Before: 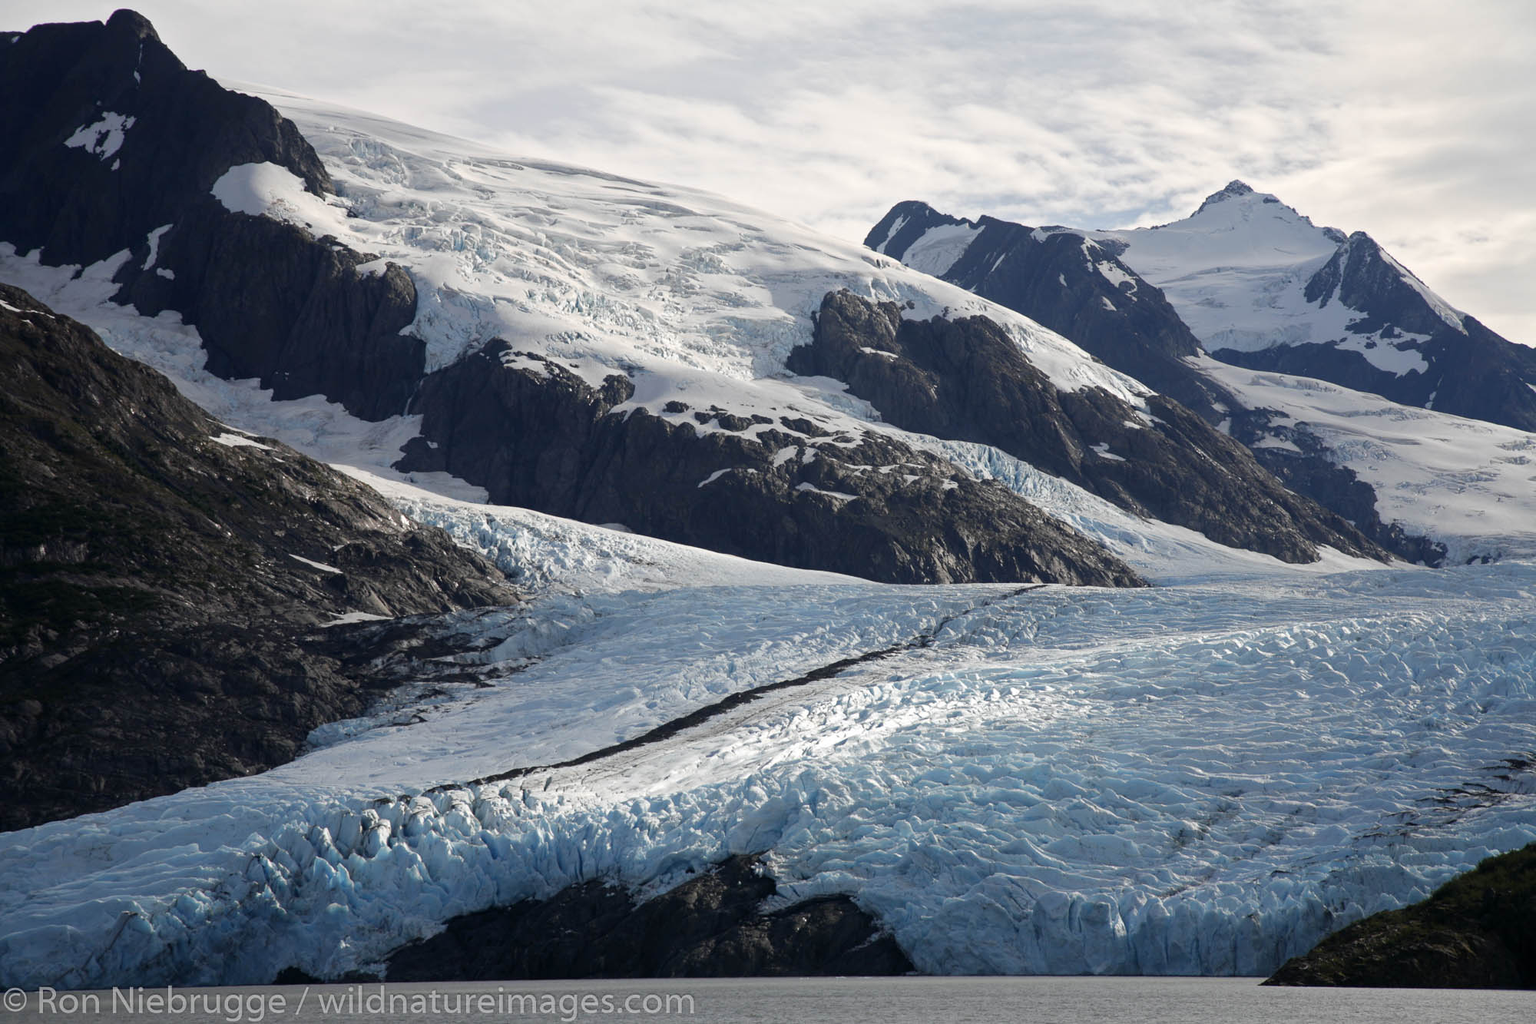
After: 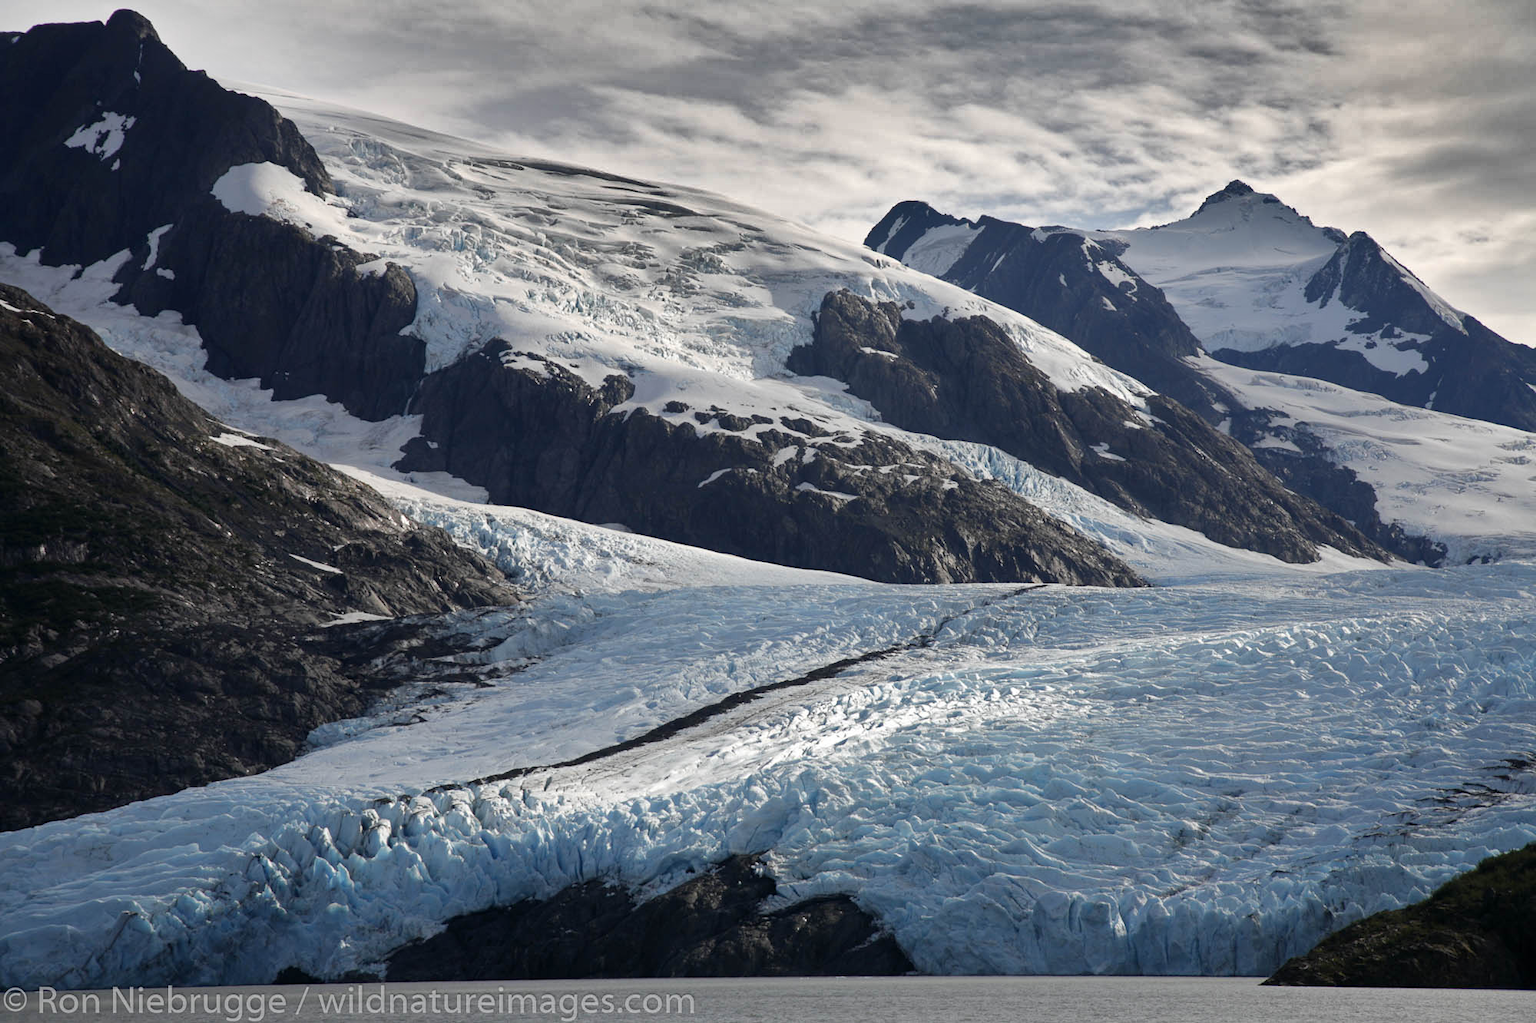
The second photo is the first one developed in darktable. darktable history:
shadows and highlights: shadows 24.62, highlights -76.73, soften with gaussian
